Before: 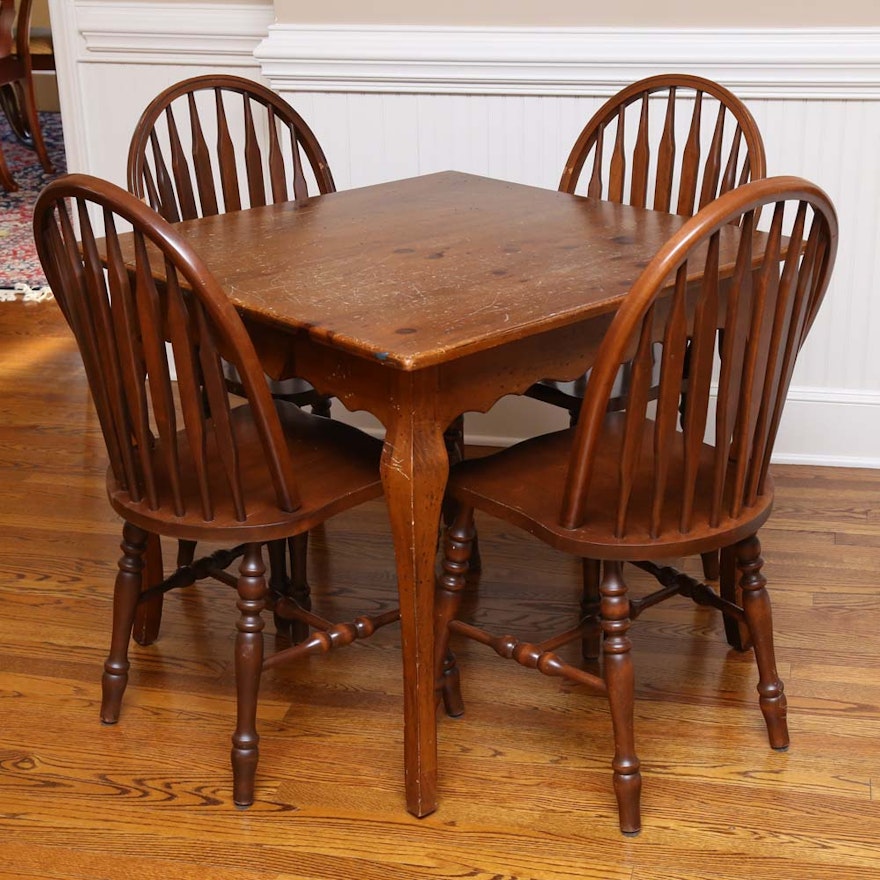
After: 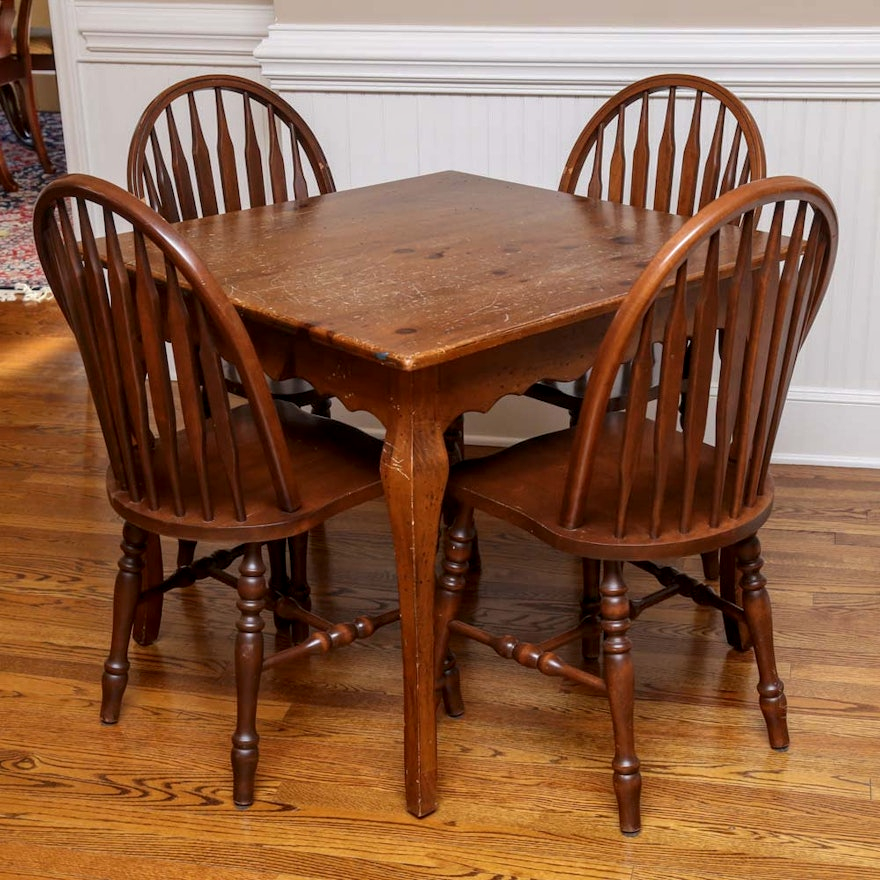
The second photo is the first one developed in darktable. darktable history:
local contrast: highlights 54%, shadows 53%, detail 130%, midtone range 0.445
shadows and highlights: shadows -19.97, white point adjustment -2.17, highlights -35
